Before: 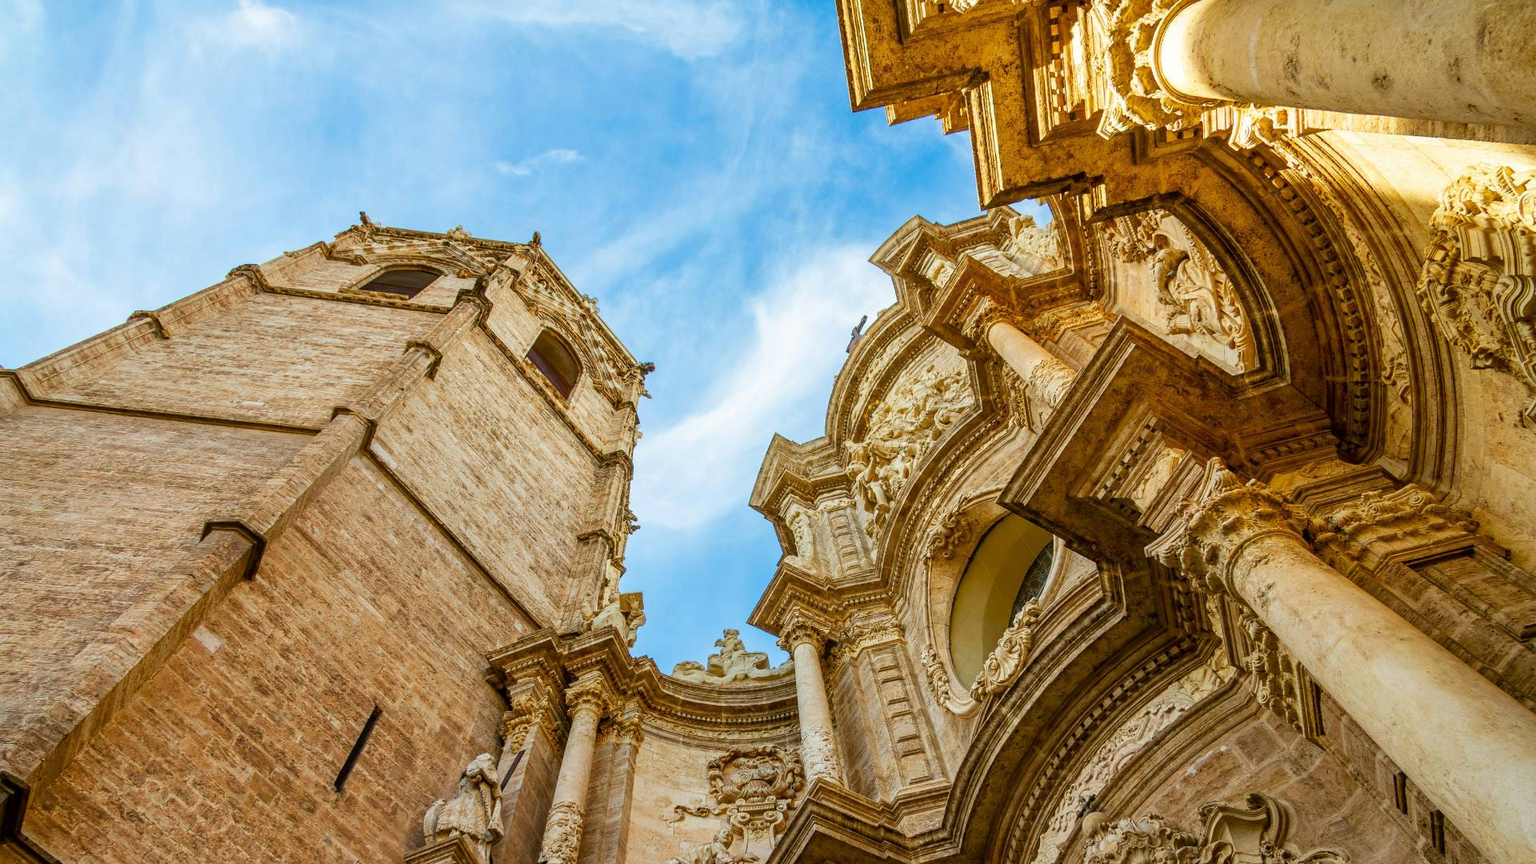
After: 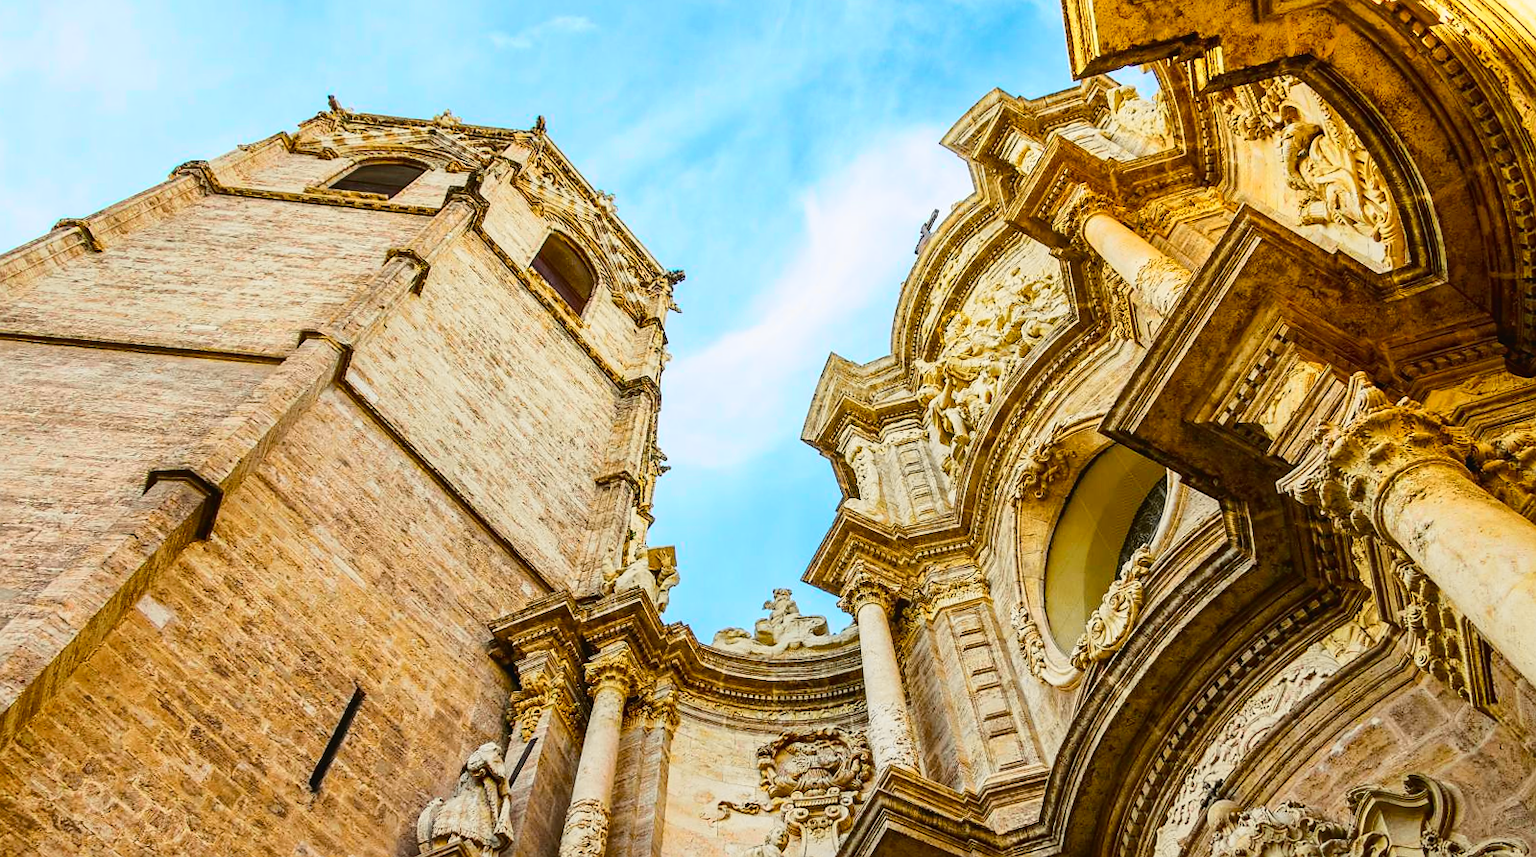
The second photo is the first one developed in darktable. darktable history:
sharpen: radius 1, threshold 1
tone curve: curves: ch0 [(0, 0.023) (0.103, 0.087) (0.277, 0.28) (0.46, 0.554) (0.569, 0.68) (0.735, 0.843) (0.994, 0.984)]; ch1 [(0, 0) (0.324, 0.285) (0.456, 0.438) (0.488, 0.497) (0.512, 0.503) (0.535, 0.535) (0.599, 0.606) (0.715, 0.738) (1, 1)]; ch2 [(0, 0) (0.369, 0.388) (0.449, 0.431) (0.478, 0.471) (0.502, 0.503) (0.55, 0.553) (0.603, 0.602) (0.656, 0.713) (1, 1)], color space Lab, independent channels, preserve colors none
rotate and perspective: rotation -1°, crop left 0.011, crop right 0.989, crop top 0.025, crop bottom 0.975
crop and rotate: left 4.842%, top 15.51%, right 10.668%
